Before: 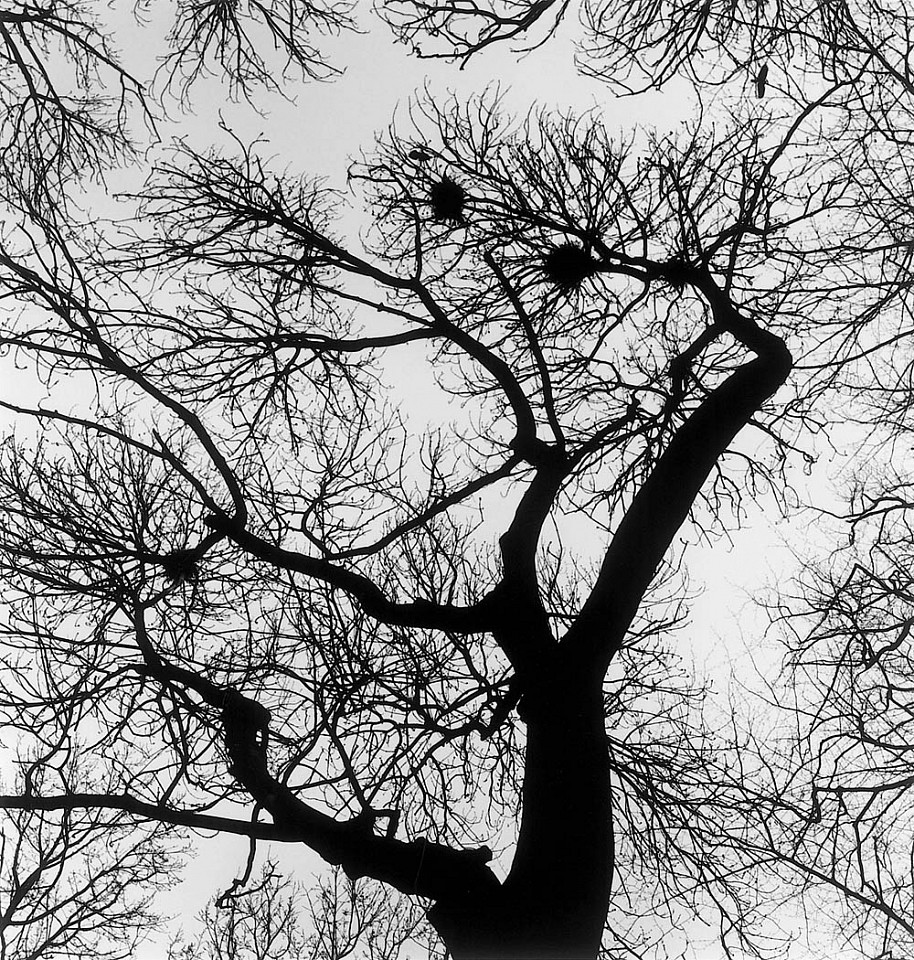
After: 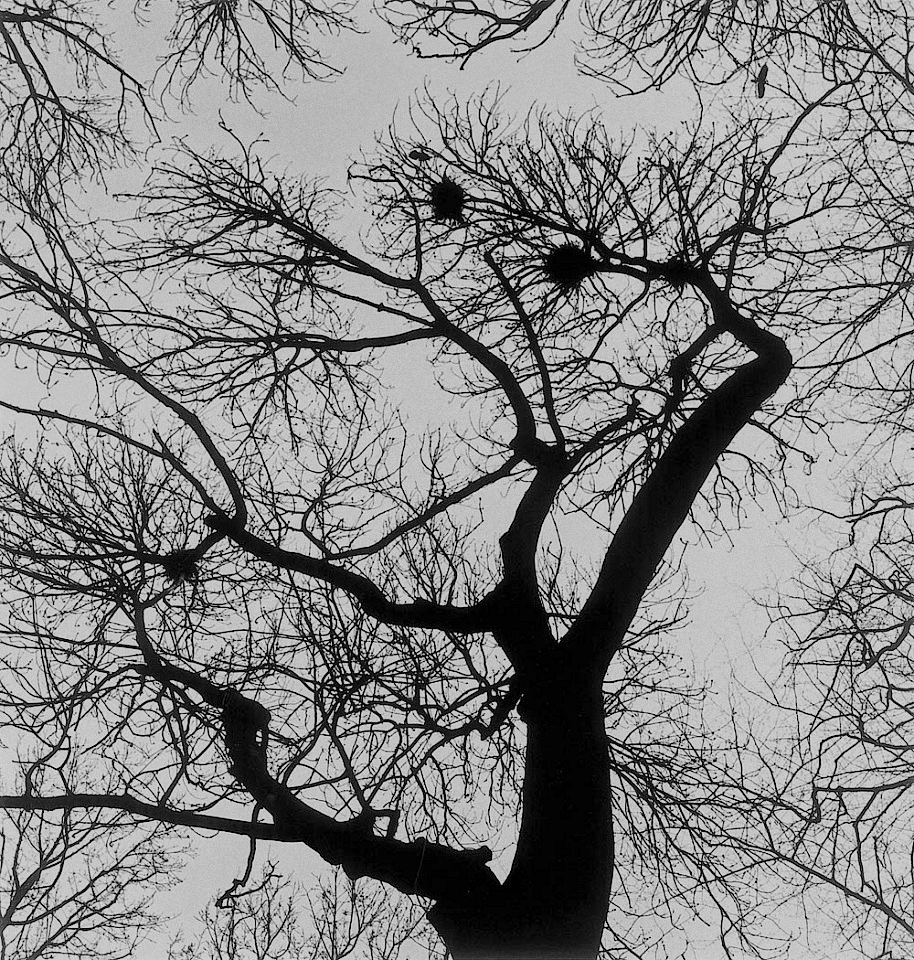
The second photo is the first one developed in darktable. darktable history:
haze removal: compatibility mode true, adaptive false
base curve: curves: ch0 [(0, 0) (0.158, 0.273) (0.879, 0.895) (1, 1)], preserve colors none
tone equalizer: -8 EV -0.002 EV, -7 EV 0.005 EV, -6 EV -0.008 EV, -5 EV 0.007 EV, -4 EV -0.042 EV, -3 EV -0.233 EV, -2 EV -0.662 EV, -1 EV -0.983 EV, +0 EV -0.969 EV, smoothing diameter 2%, edges refinement/feathering 20, mask exposure compensation -1.57 EV, filter diffusion 5
grain: coarseness 0.09 ISO
color balance rgb: perceptual saturation grading › global saturation 10%
